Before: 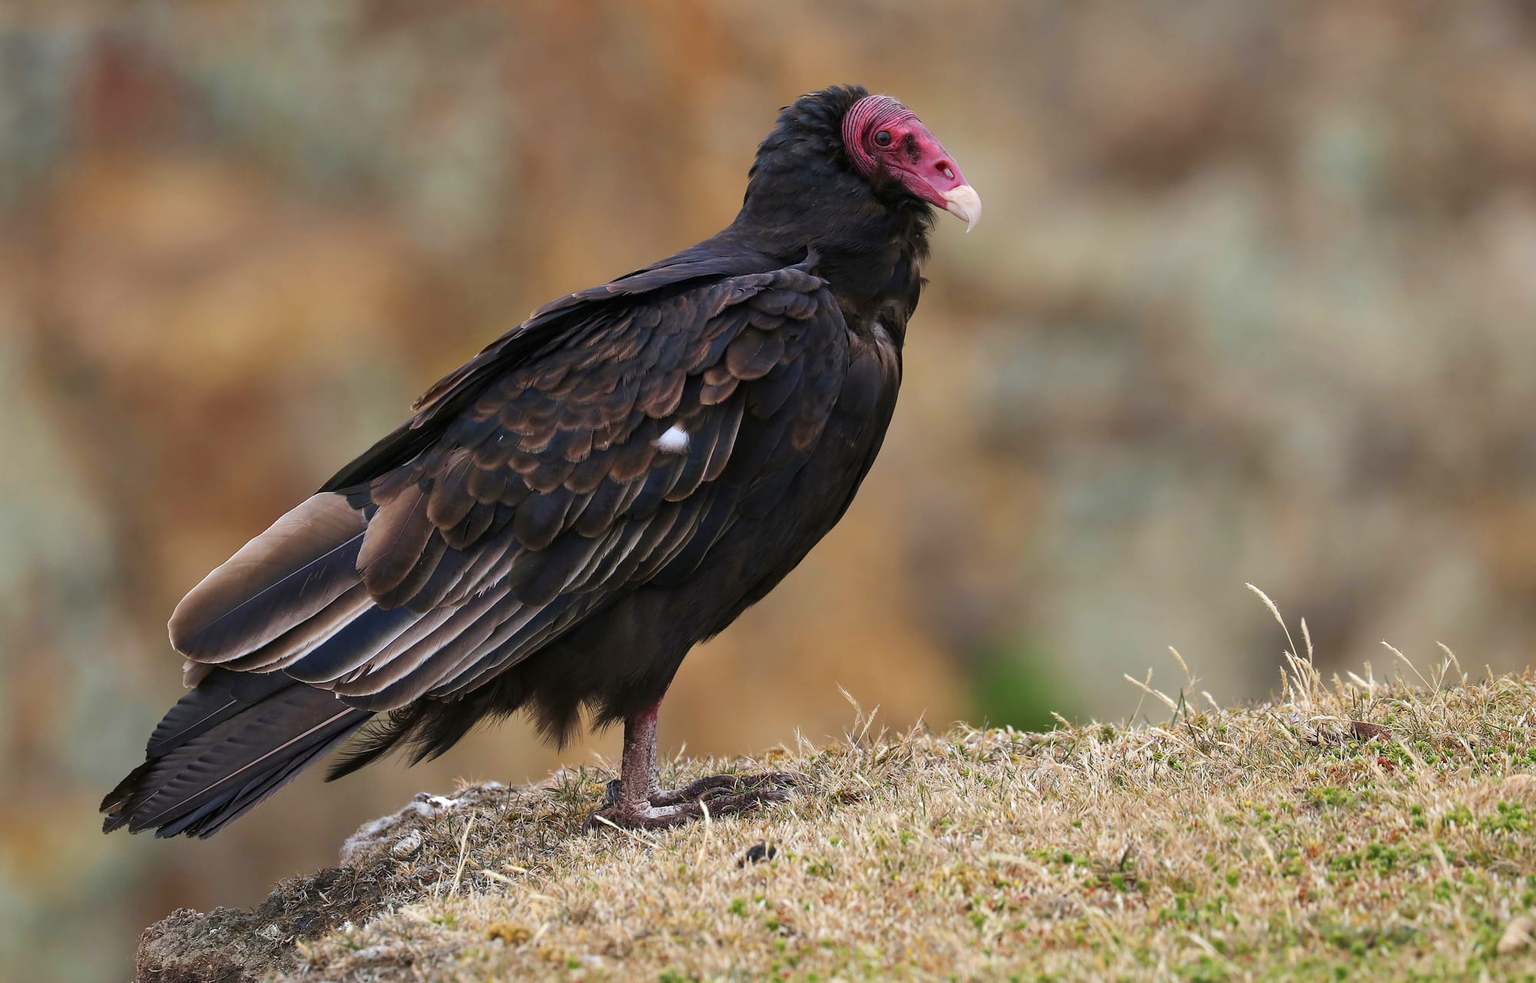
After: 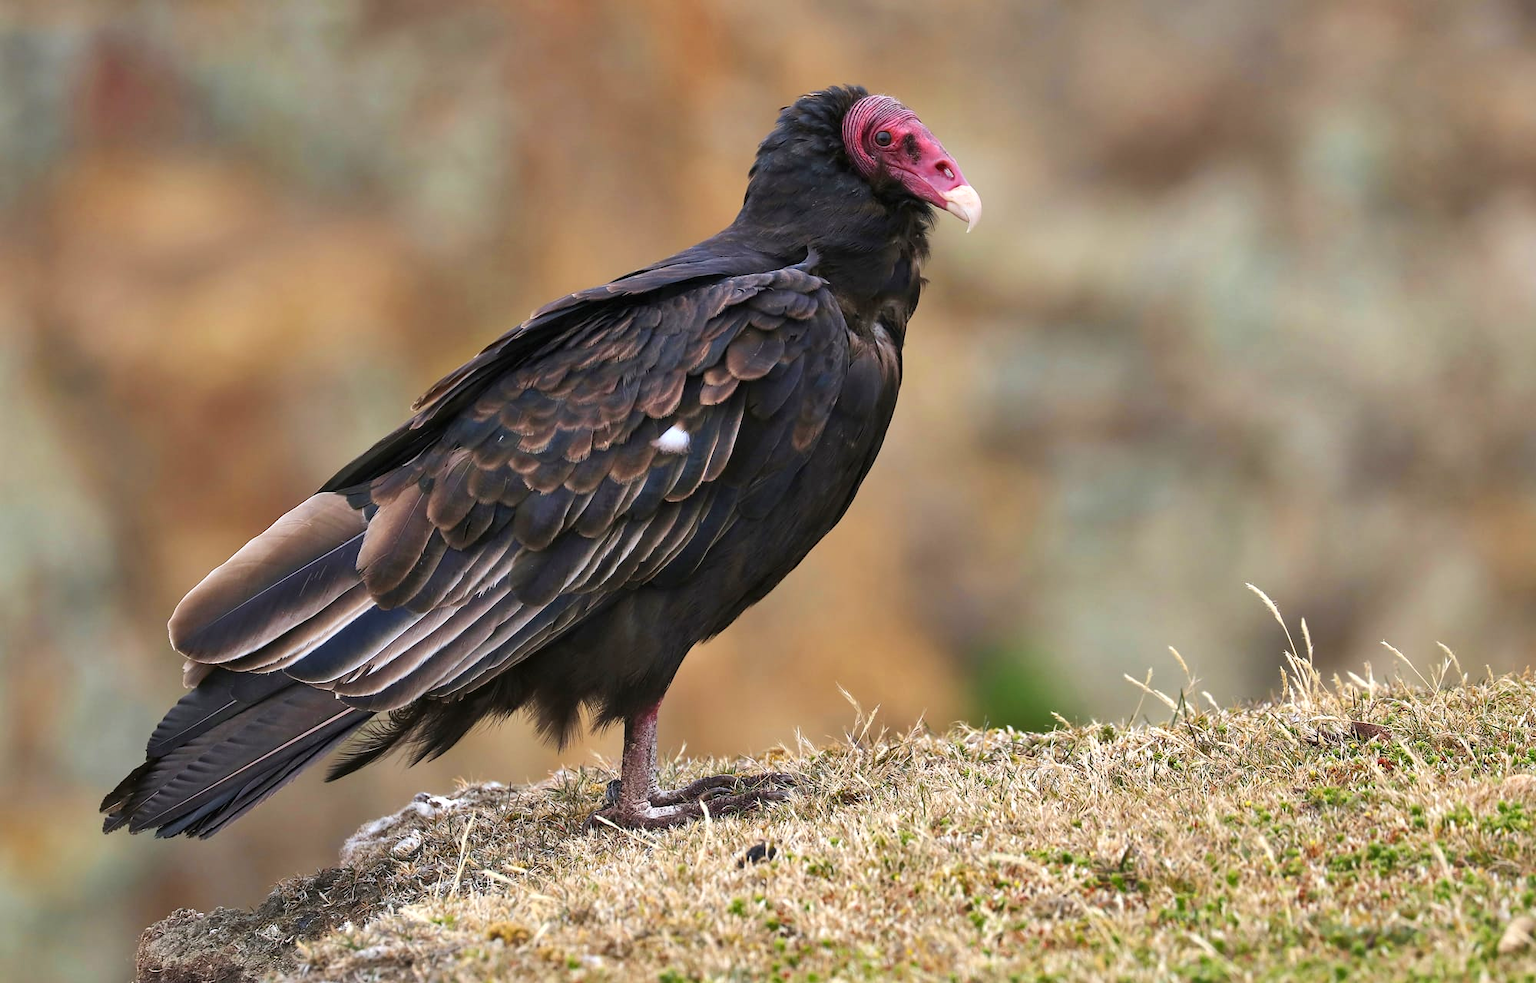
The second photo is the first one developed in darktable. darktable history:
shadows and highlights: soften with gaussian
exposure: exposure 0.407 EV, compensate highlight preservation false
